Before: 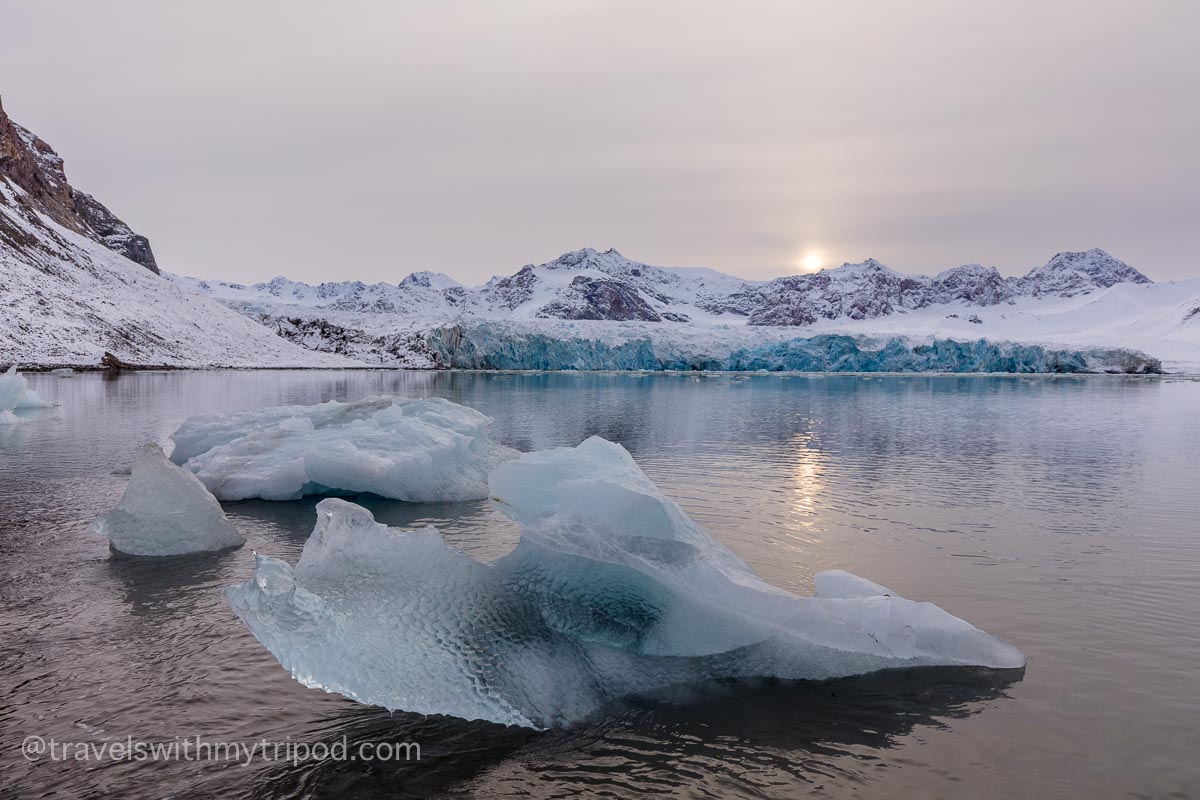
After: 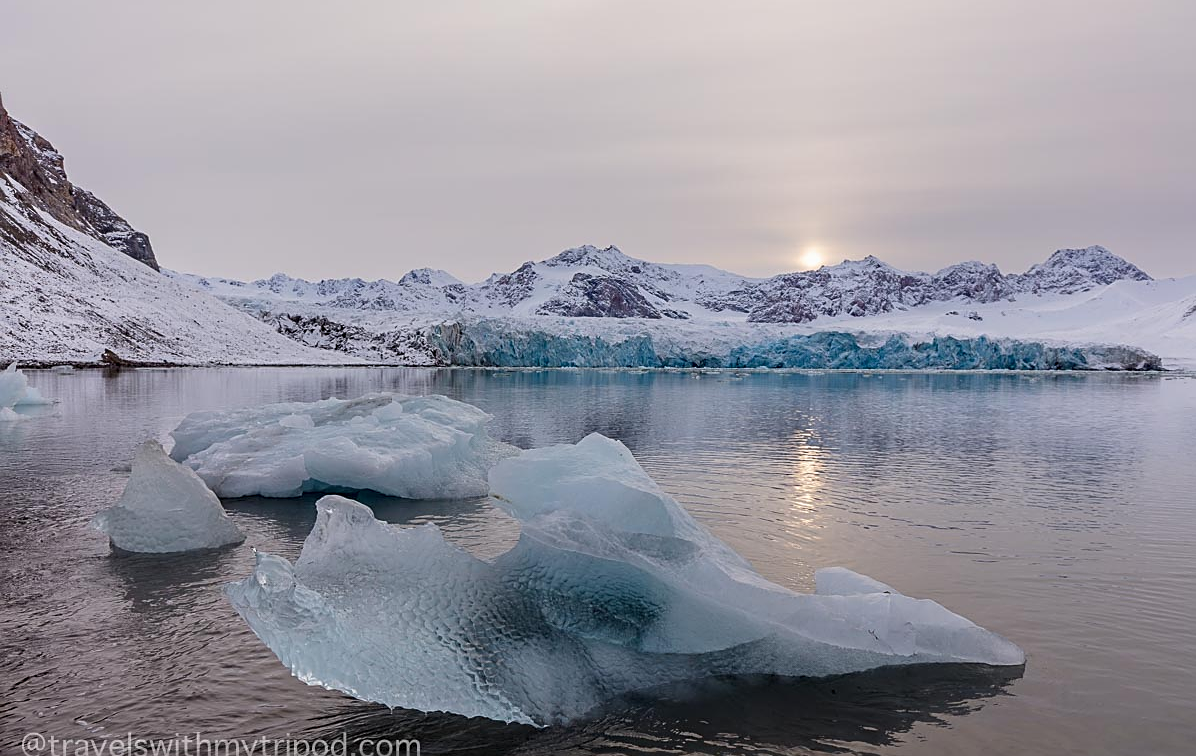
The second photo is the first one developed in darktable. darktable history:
crop: top 0.448%, right 0.264%, bottom 5.045%
tone equalizer: -7 EV 0.18 EV, -6 EV 0.12 EV, -5 EV 0.08 EV, -4 EV 0.04 EV, -2 EV -0.02 EV, -1 EV -0.04 EV, +0 EV -0.06 EV, luminance estimator HSV value / RGB max
sharpen: on, module defaults
